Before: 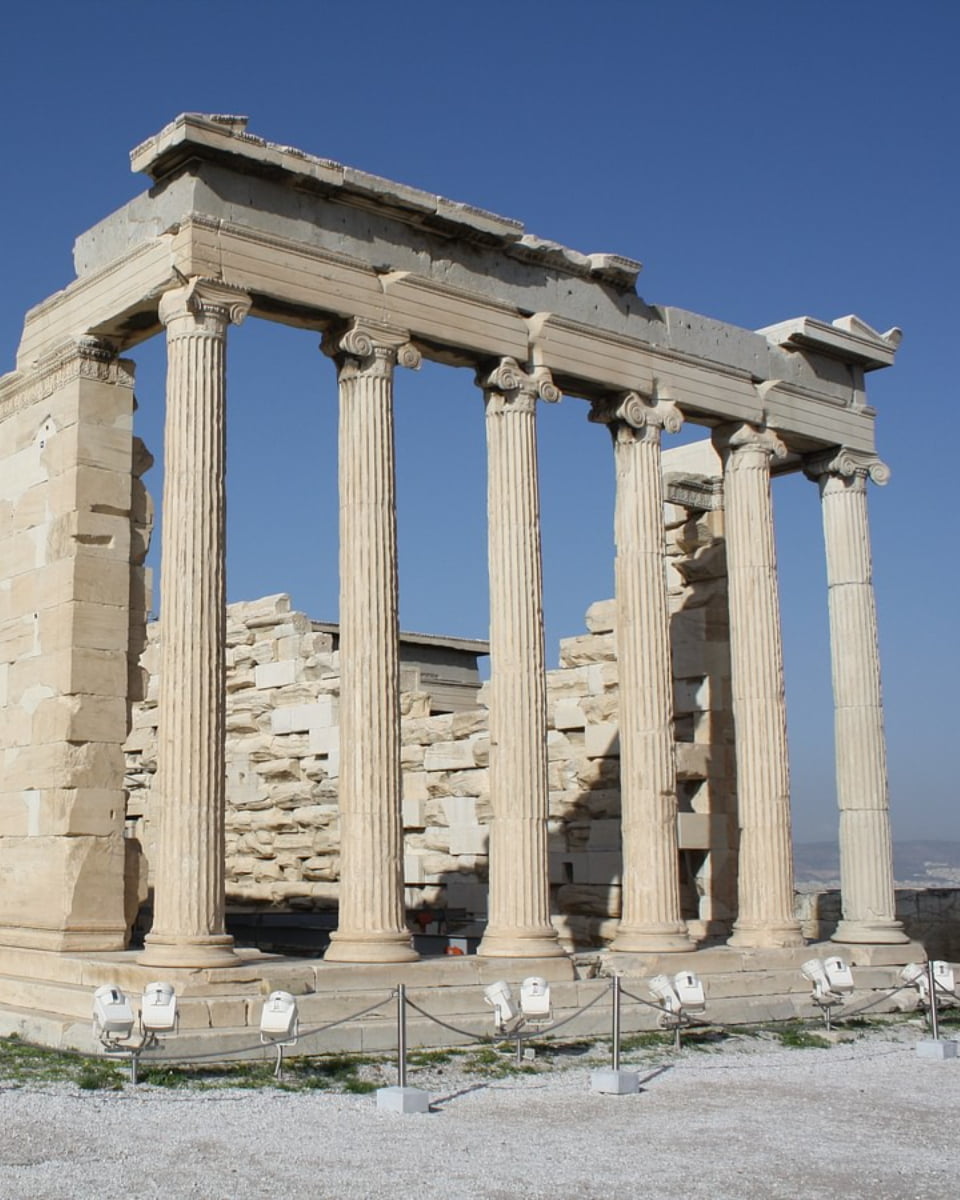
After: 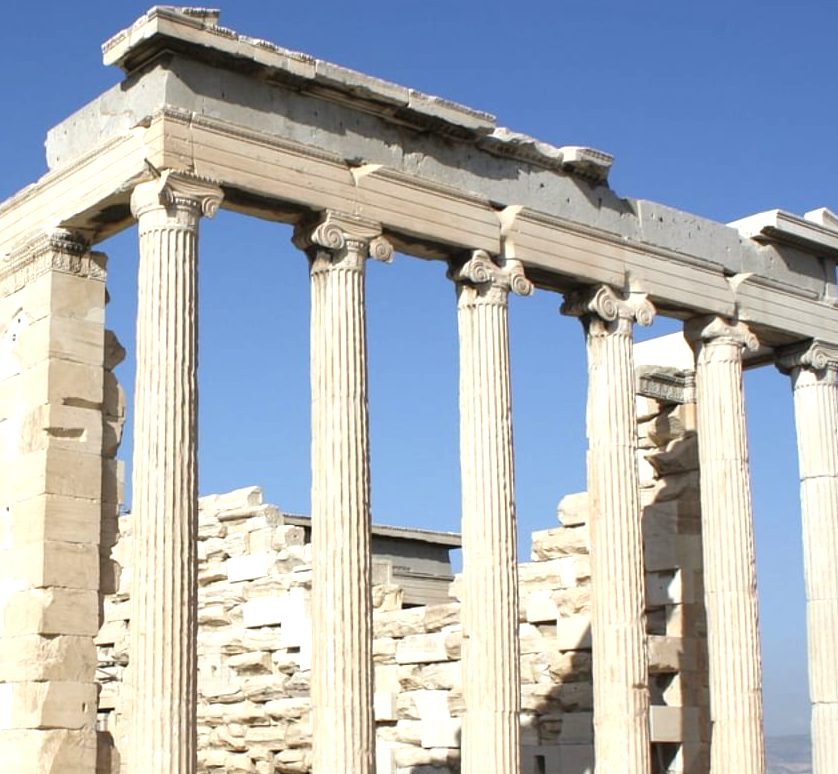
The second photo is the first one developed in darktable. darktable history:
exposure: exposure 0.766 EV, compensate highlight preservation false
crop: left 3.015%, top 8.969%, right 9.647%, bottom 26.457%
